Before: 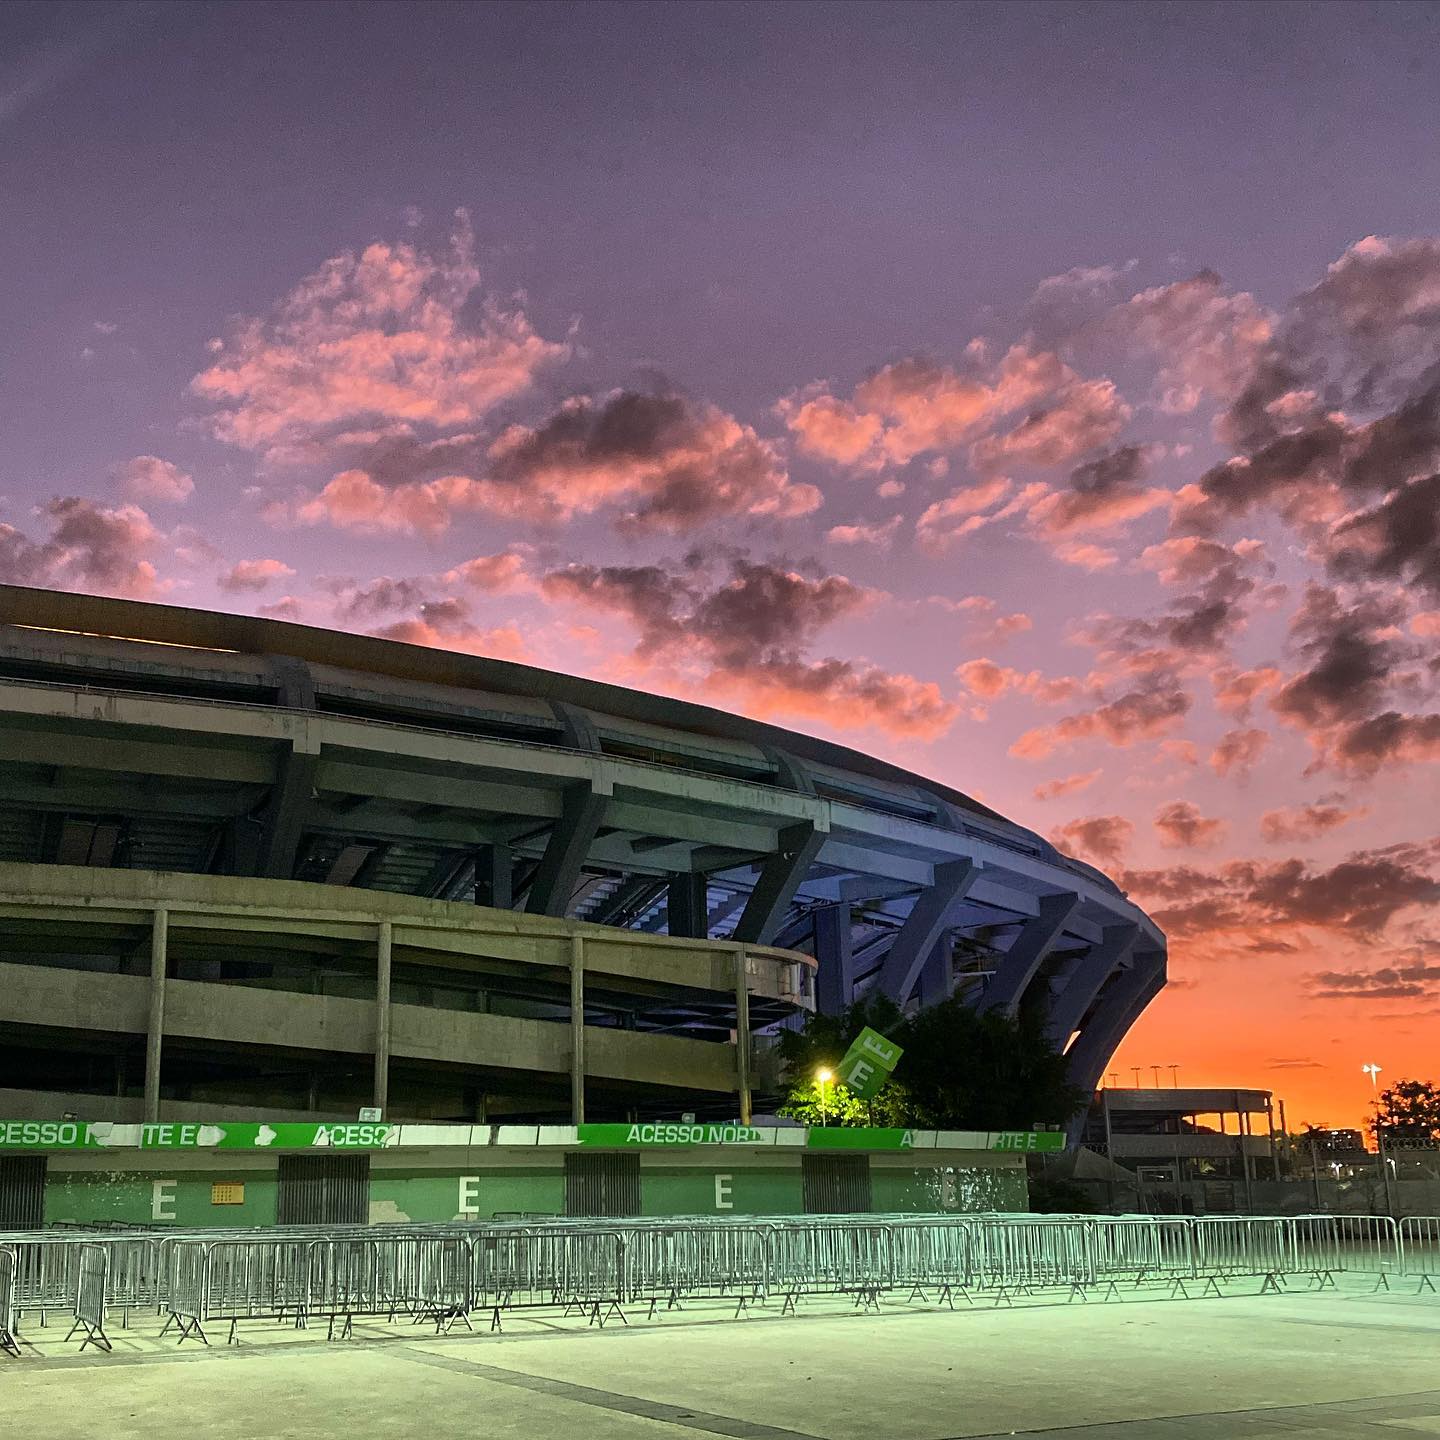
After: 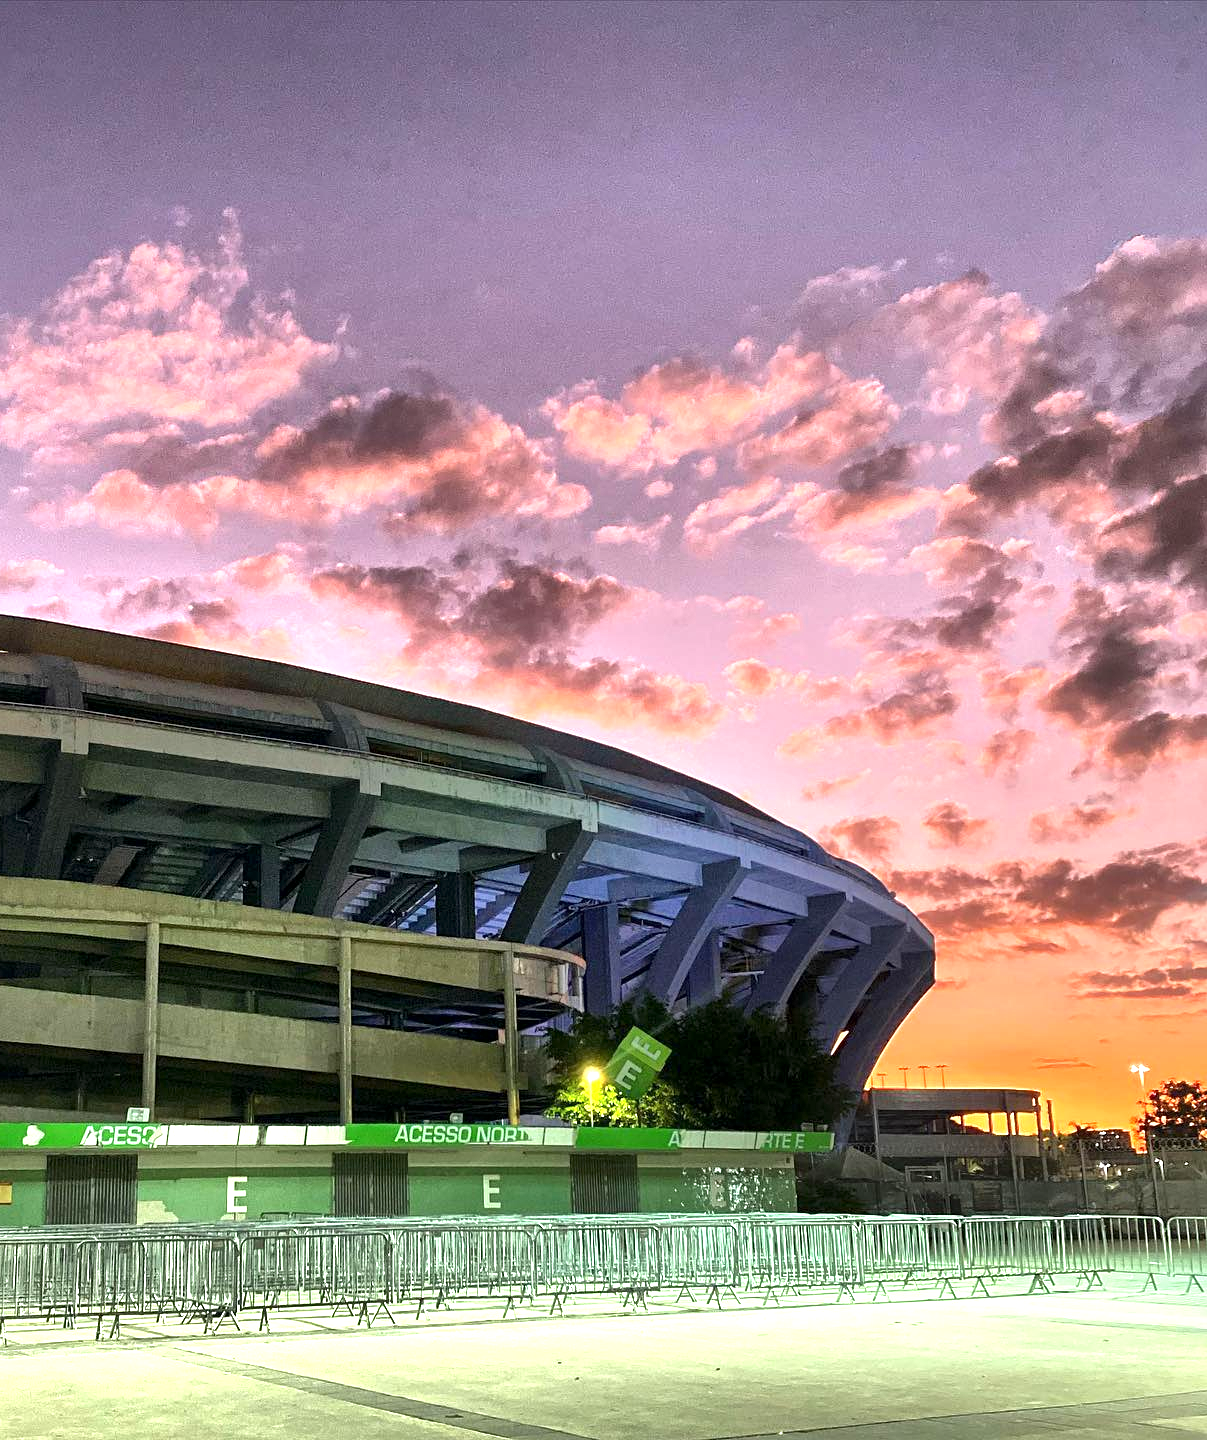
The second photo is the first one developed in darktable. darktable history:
exposure: black level correction 0, exposure 1 EV, compensate exposure bias true, compensate highlight preservation false
local contrast: mode bilateral grid, contrast 20, coarseness 50, detail 132%, midtone range 0.2
crop: left 16.145%
white balance: emerald 1
